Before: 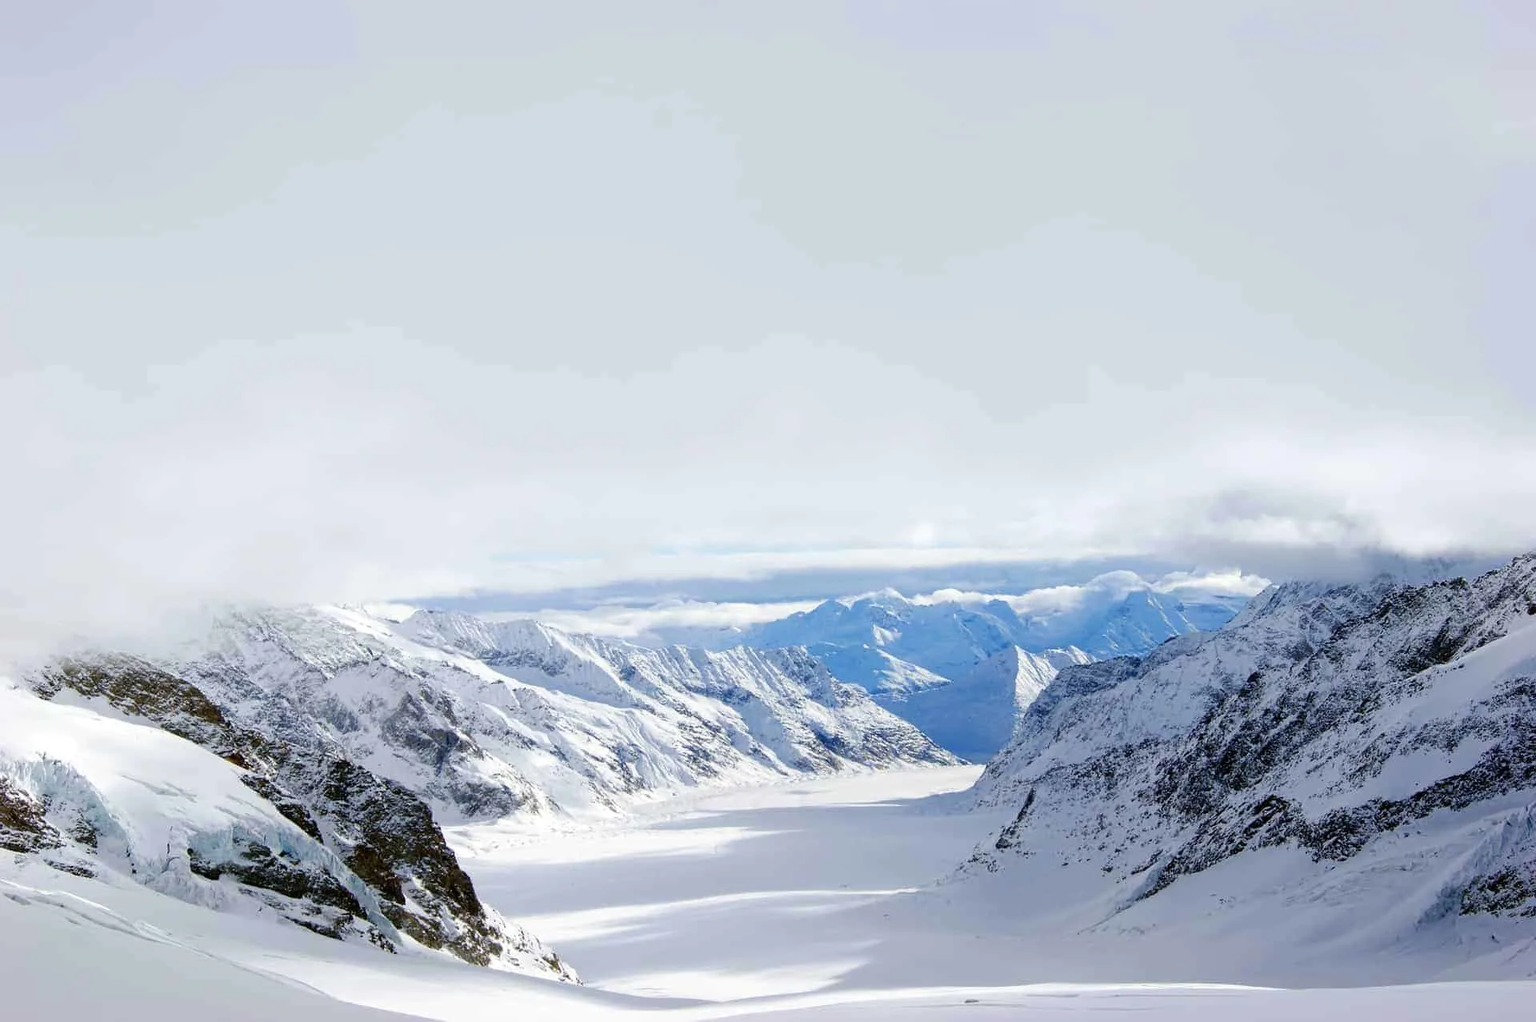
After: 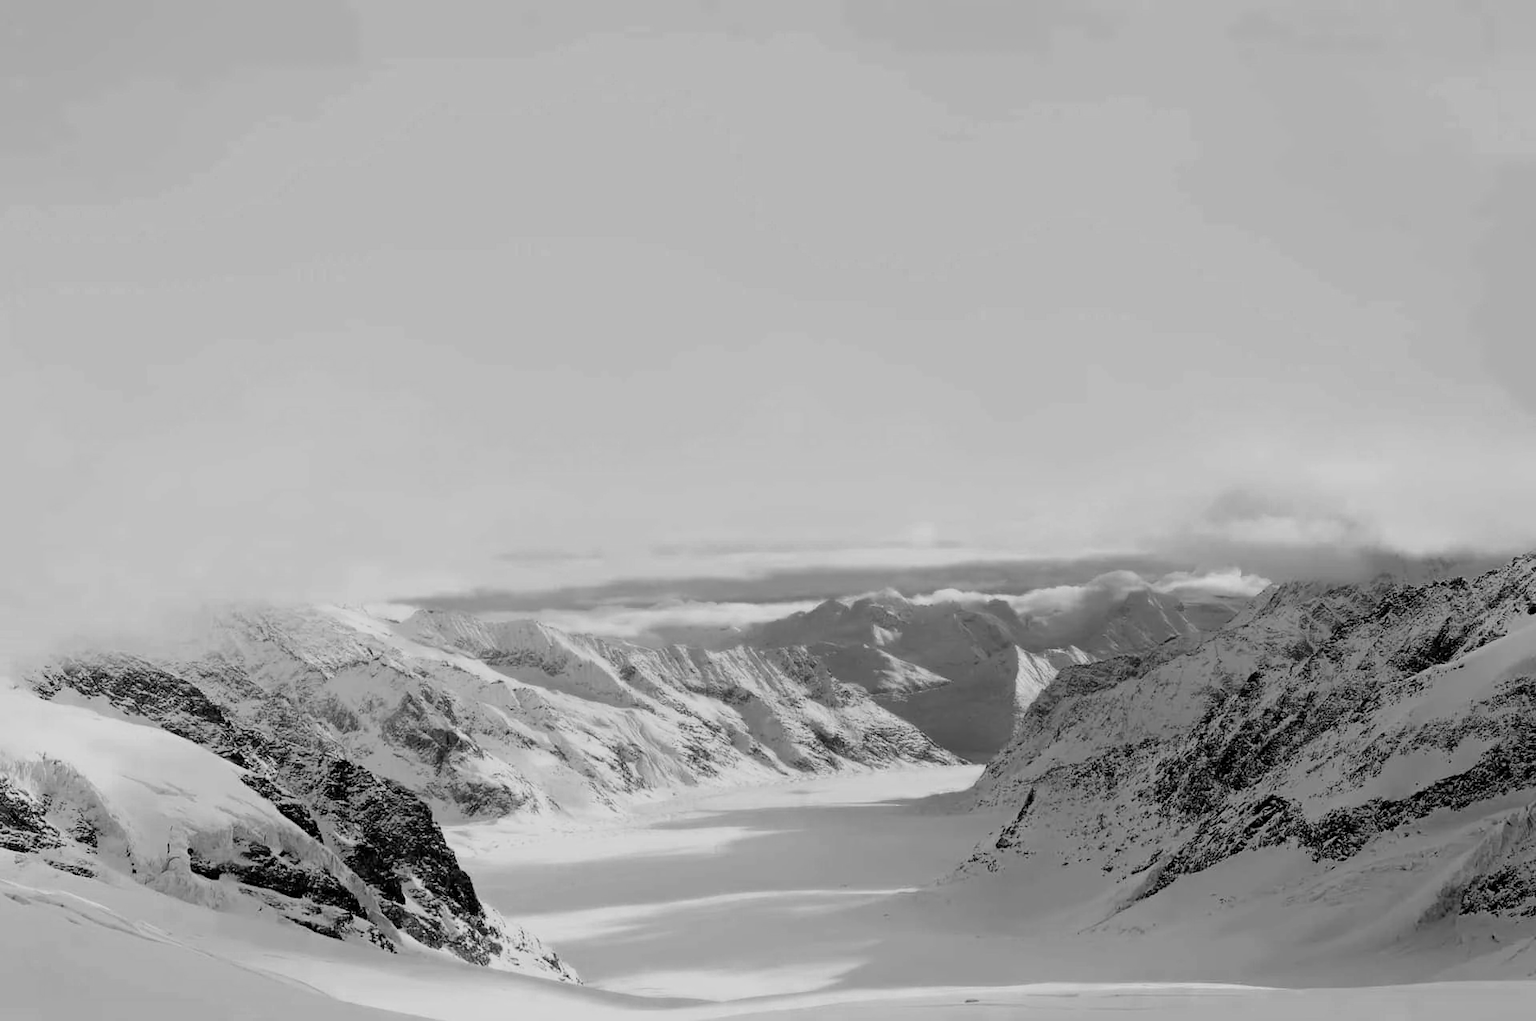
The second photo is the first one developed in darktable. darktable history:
color zones: curves: ch0 [(0.002, 0.593) (0.143, 0.417) (0.285, 0.541) (0.455, 0.289) (0.608, 0.327) (0.727, 0.283) (0.869, 0.571) (1, 0.603)]; ch1 [(0, 0) (0.143, 0) (0.286, 0) (0.429, 0) (0.571, 0) (0.714, 0) (0.857, 0)]
filmic rgb: black relative exposure -7.65 EV, white relative exposure 4.56 EV, hardness 3.61, color science v6 (2022)
